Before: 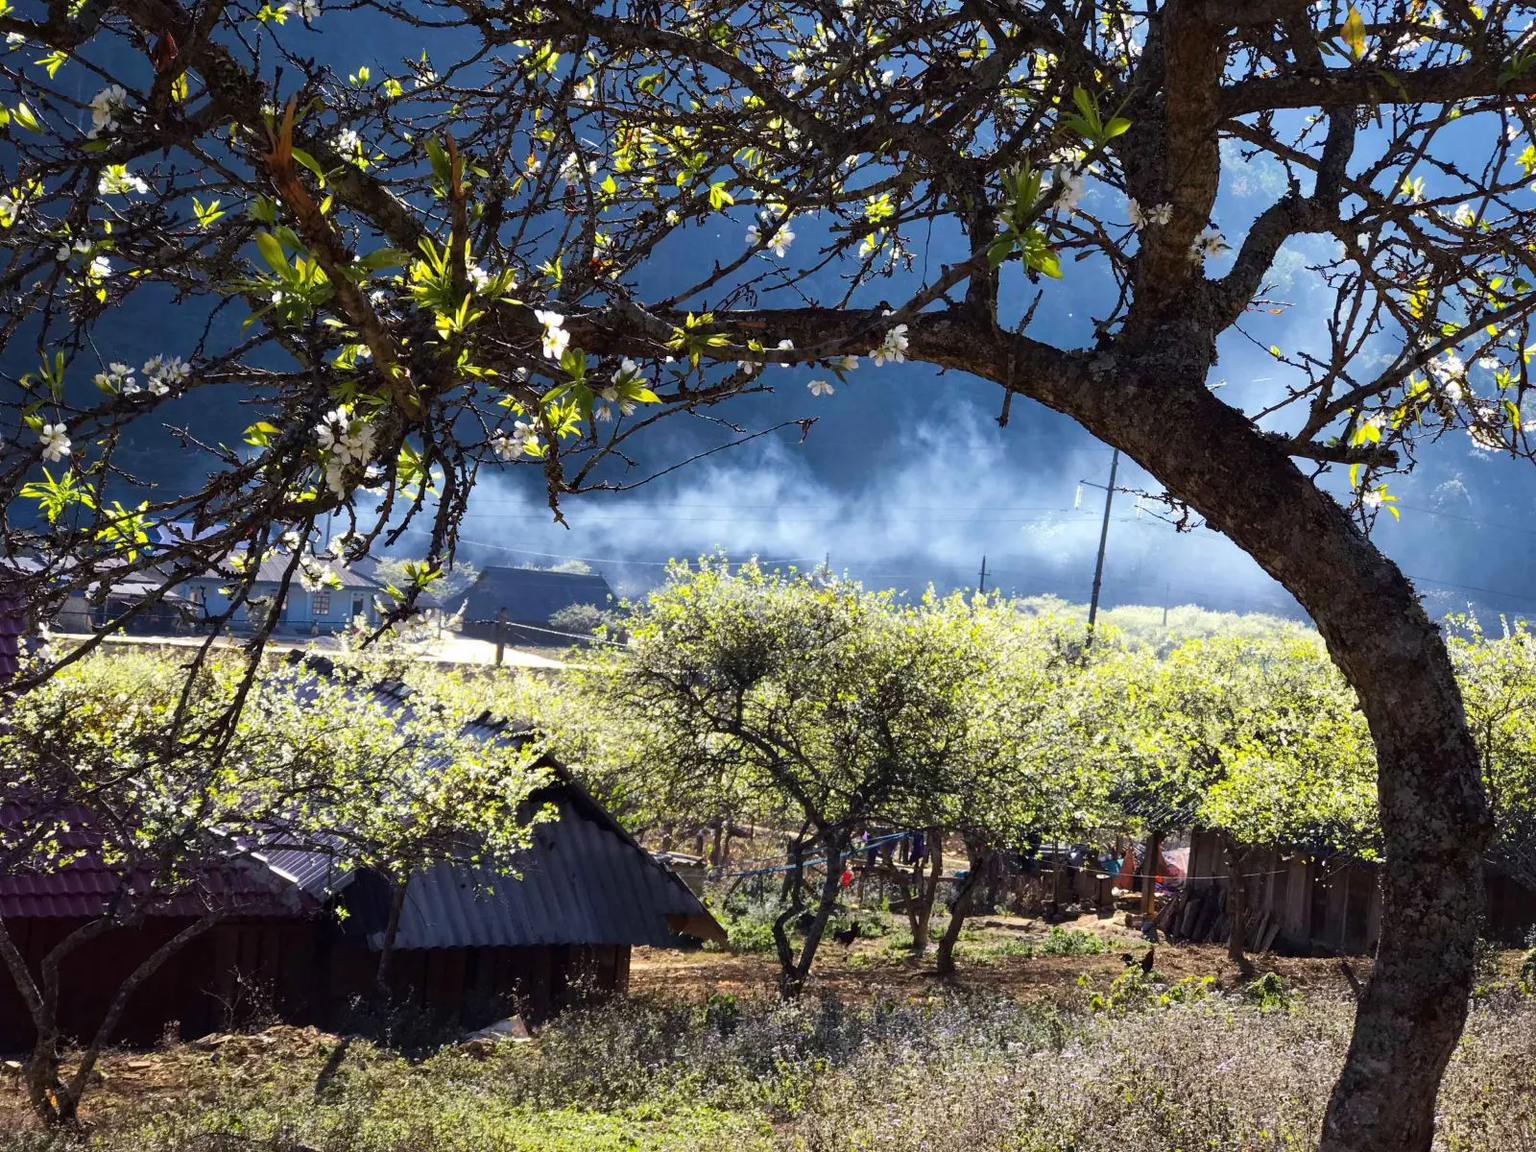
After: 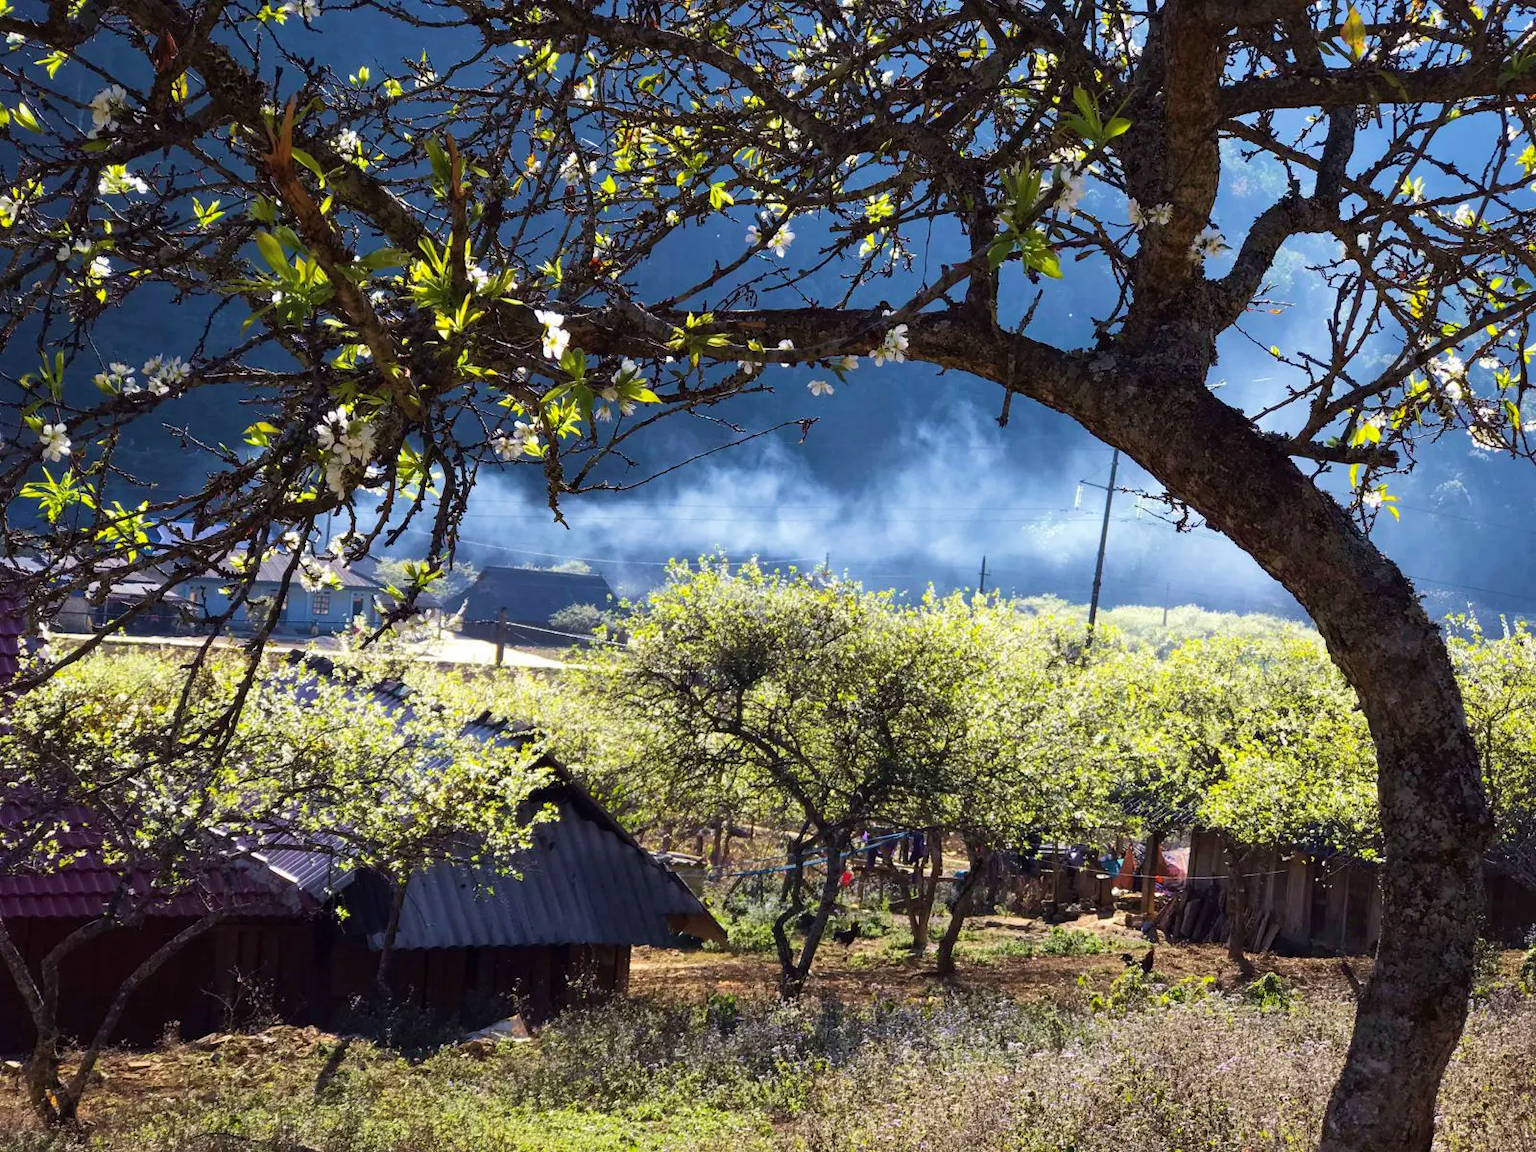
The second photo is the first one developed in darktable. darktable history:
velvia: strength 21.26%
shadows and highlights: shadows 24.87, highlights -23.31
